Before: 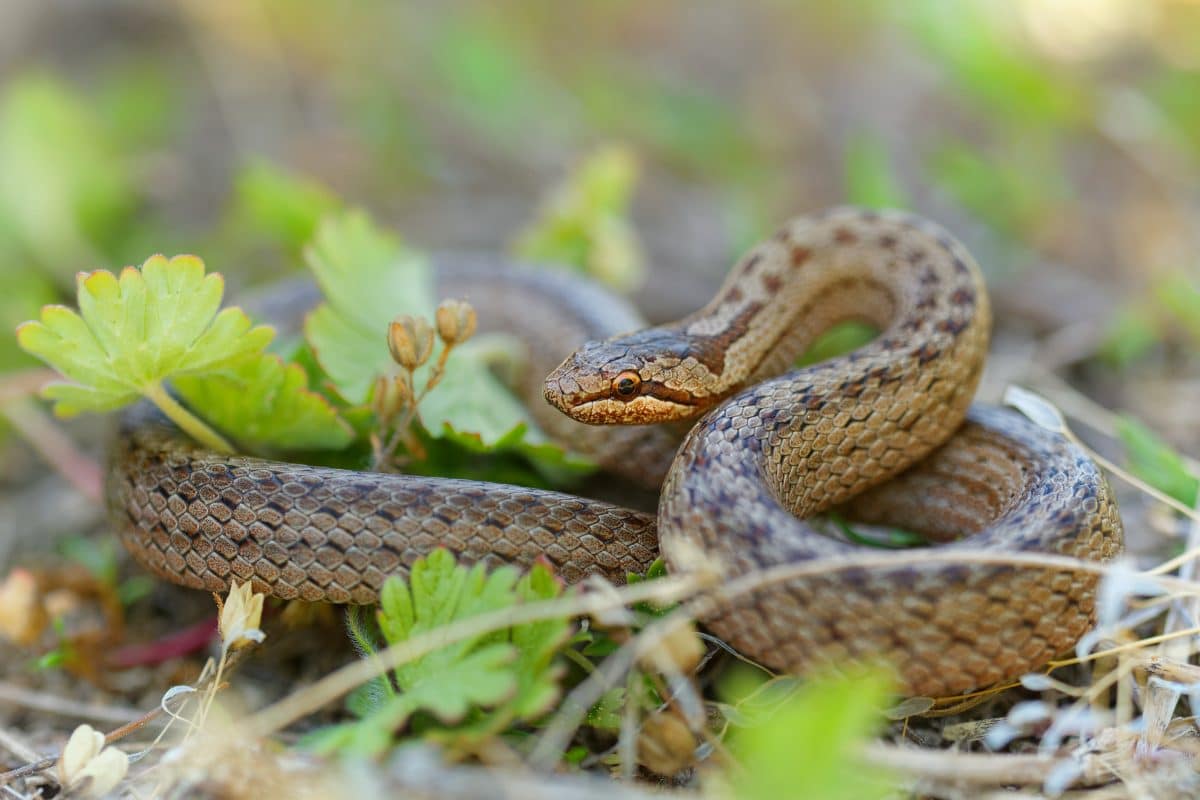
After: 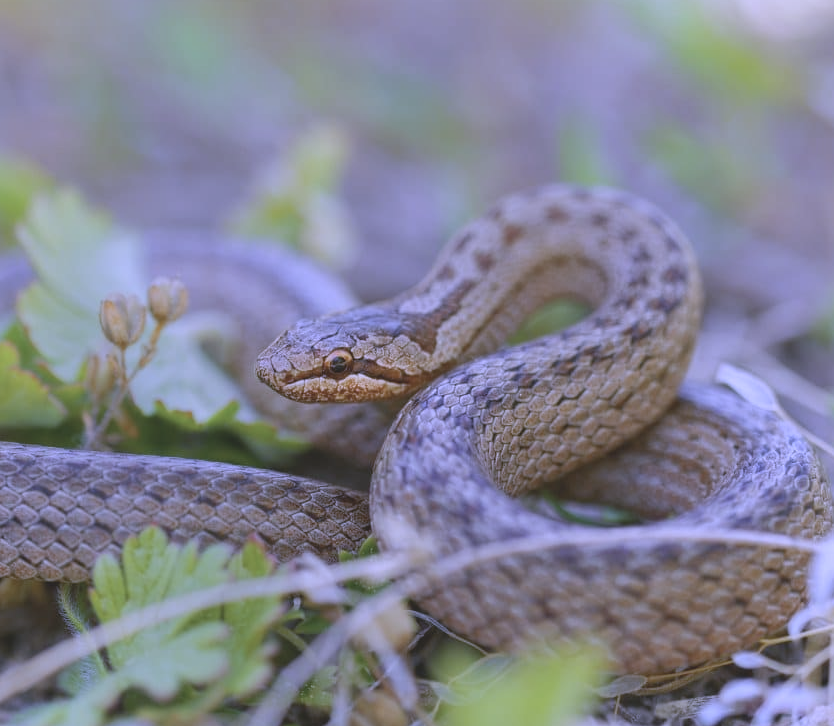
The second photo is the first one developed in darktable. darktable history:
white balance: red 0.98, blue 1.61
contrast brightness saturation: contrast -0.26, saturation -0.43
crop and rotate: left 24.034%, top 2.838%, right 6.406%, bottom 6.299%
